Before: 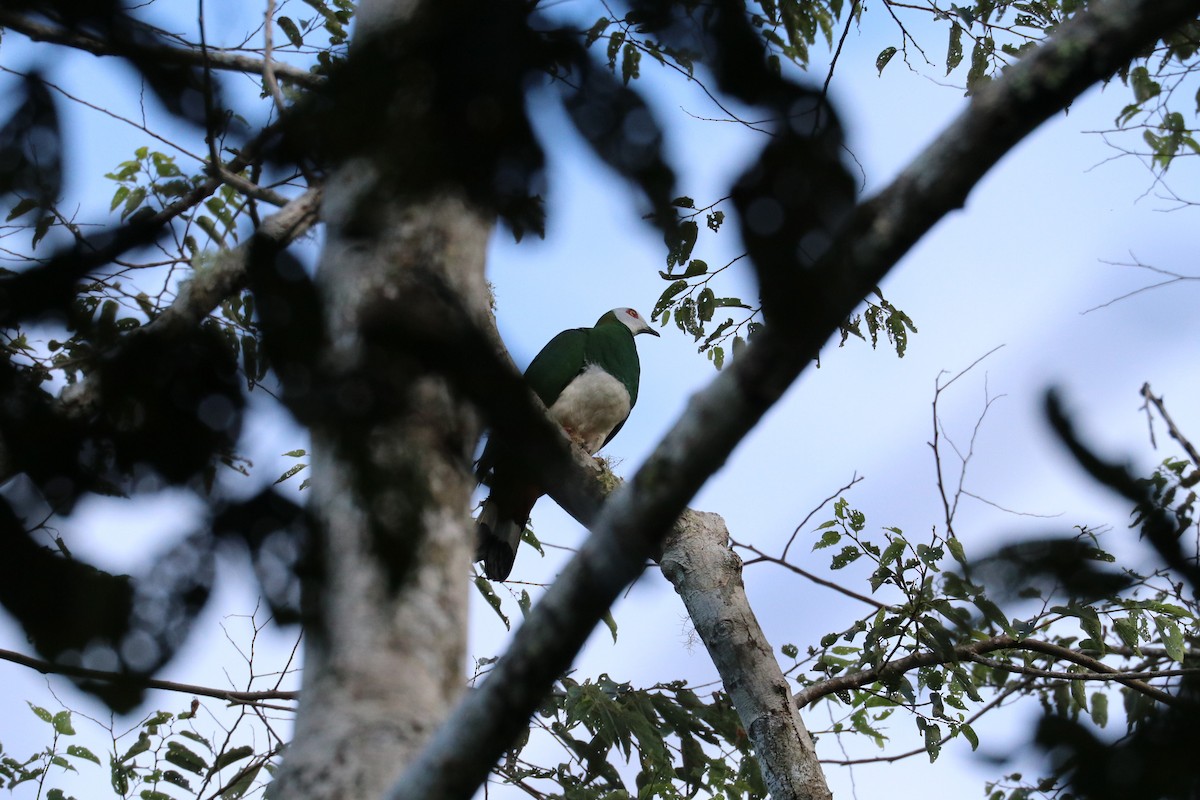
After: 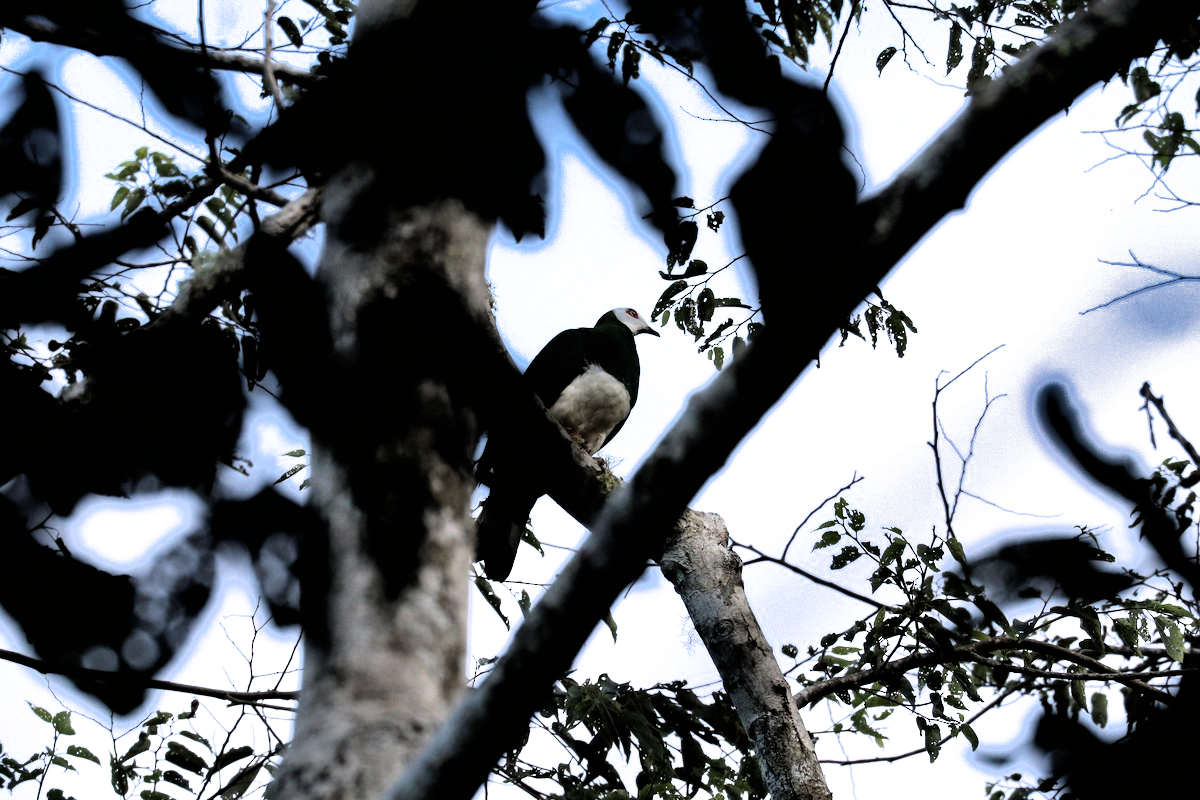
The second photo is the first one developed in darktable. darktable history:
shadows and highlights: shadows 24.5, highlights -78.15, soften with gaussian
filmic rgb: black relative exposure -8.2 EV, white relative exposure 2.2 EV, threshold 3 EV, hardness 7.11, latitude 85.74%, contrast 1.696, highlights saturation mix -4%, shadows ↔ highlights balance -2.69%, color science v5 (2021), contrast in shadows safe, contrast in highlights safe, enable highlight reconstruction true
